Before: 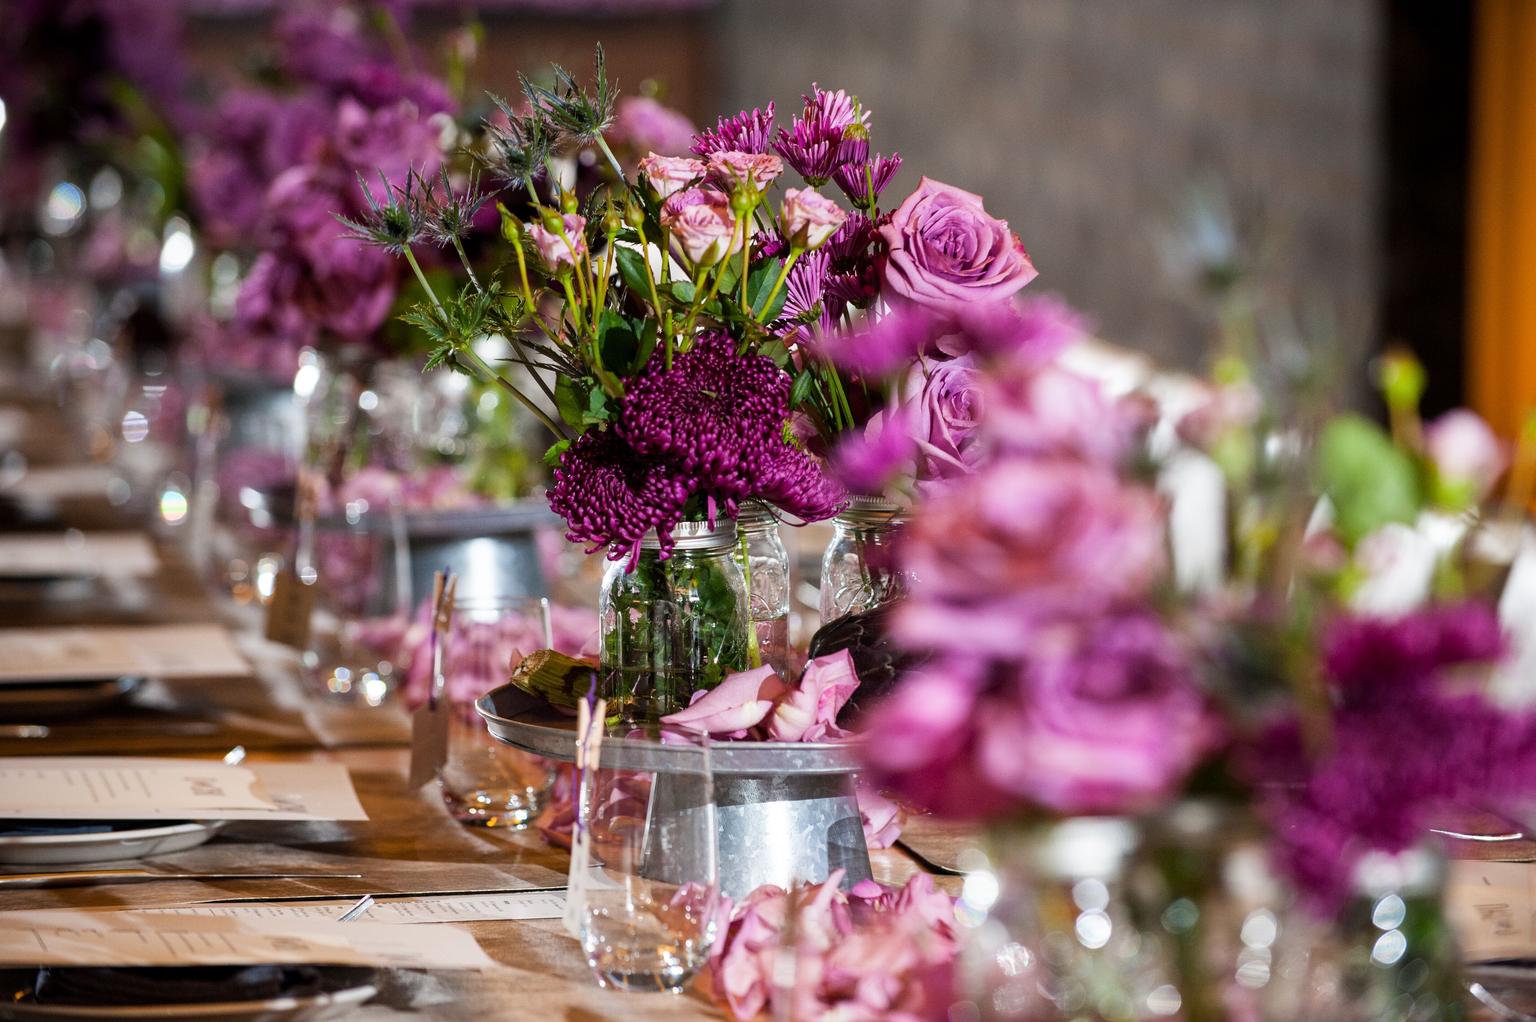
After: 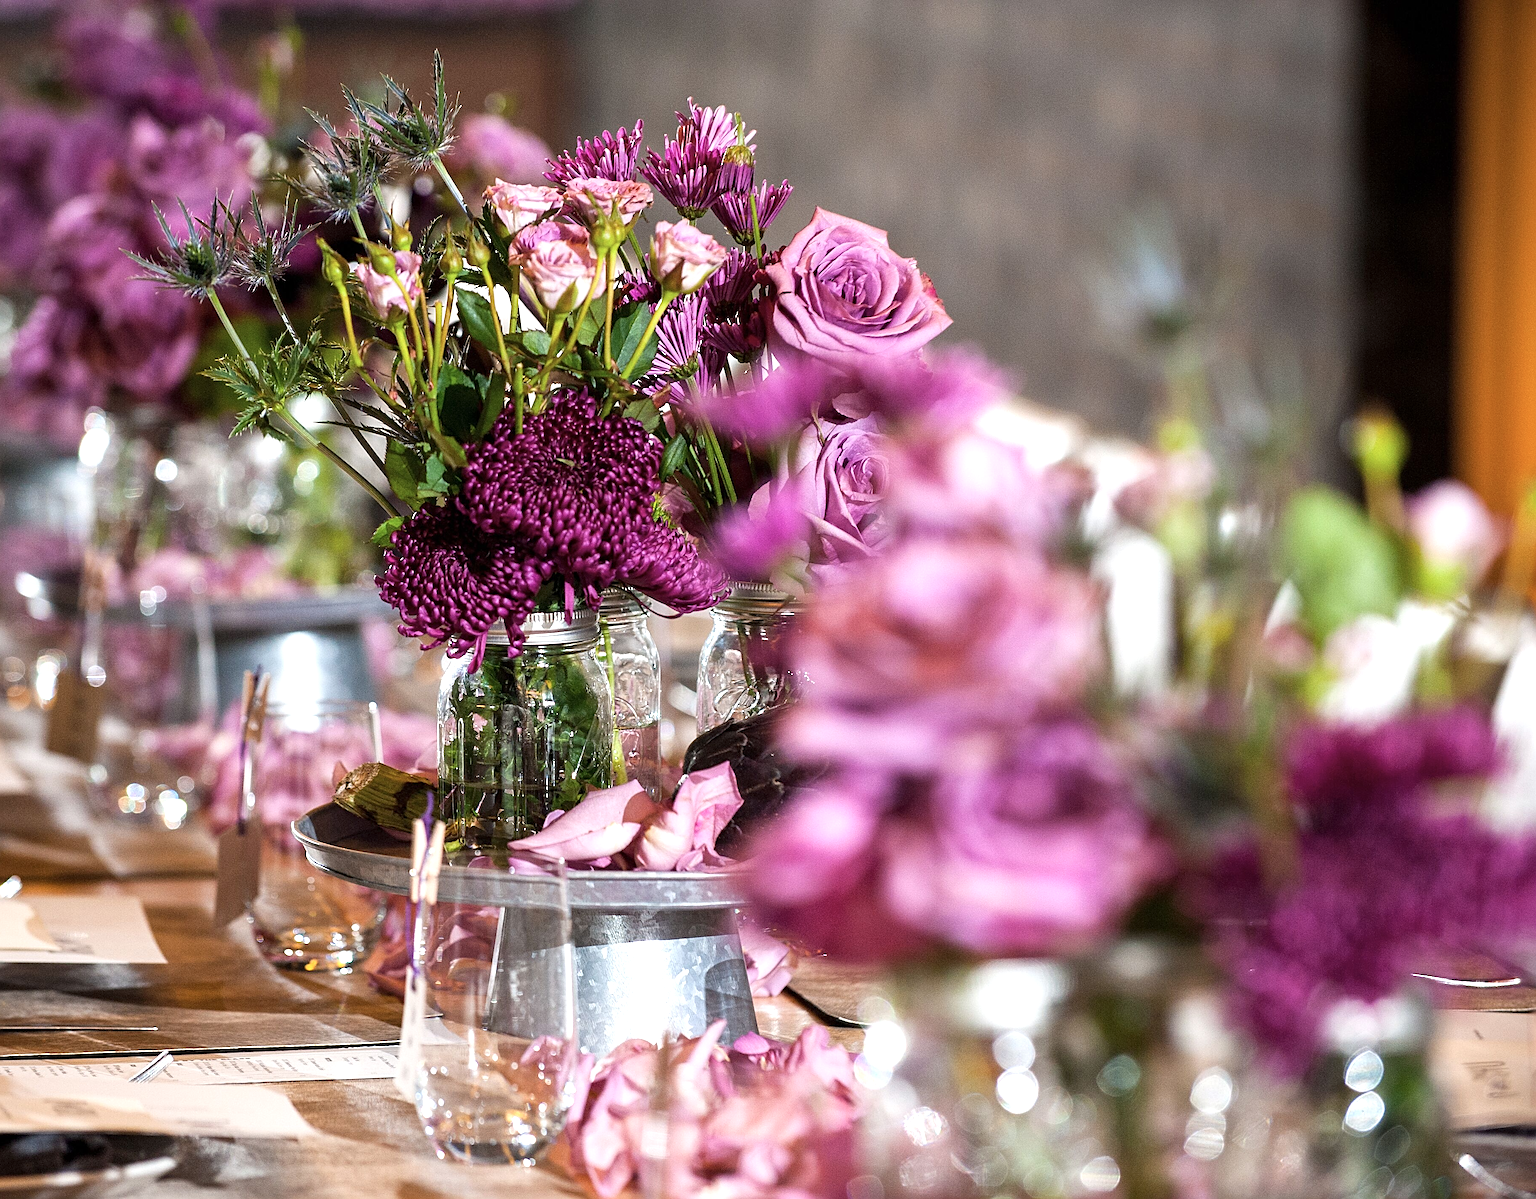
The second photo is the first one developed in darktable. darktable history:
exposure: exposure 0.505 EV, compensate highlight preservation false
sharpen: radius 2.632, amount 0.654
crop and rotate: left 14.789%
color correction: highlights b* 0.019, saturation 0.857
